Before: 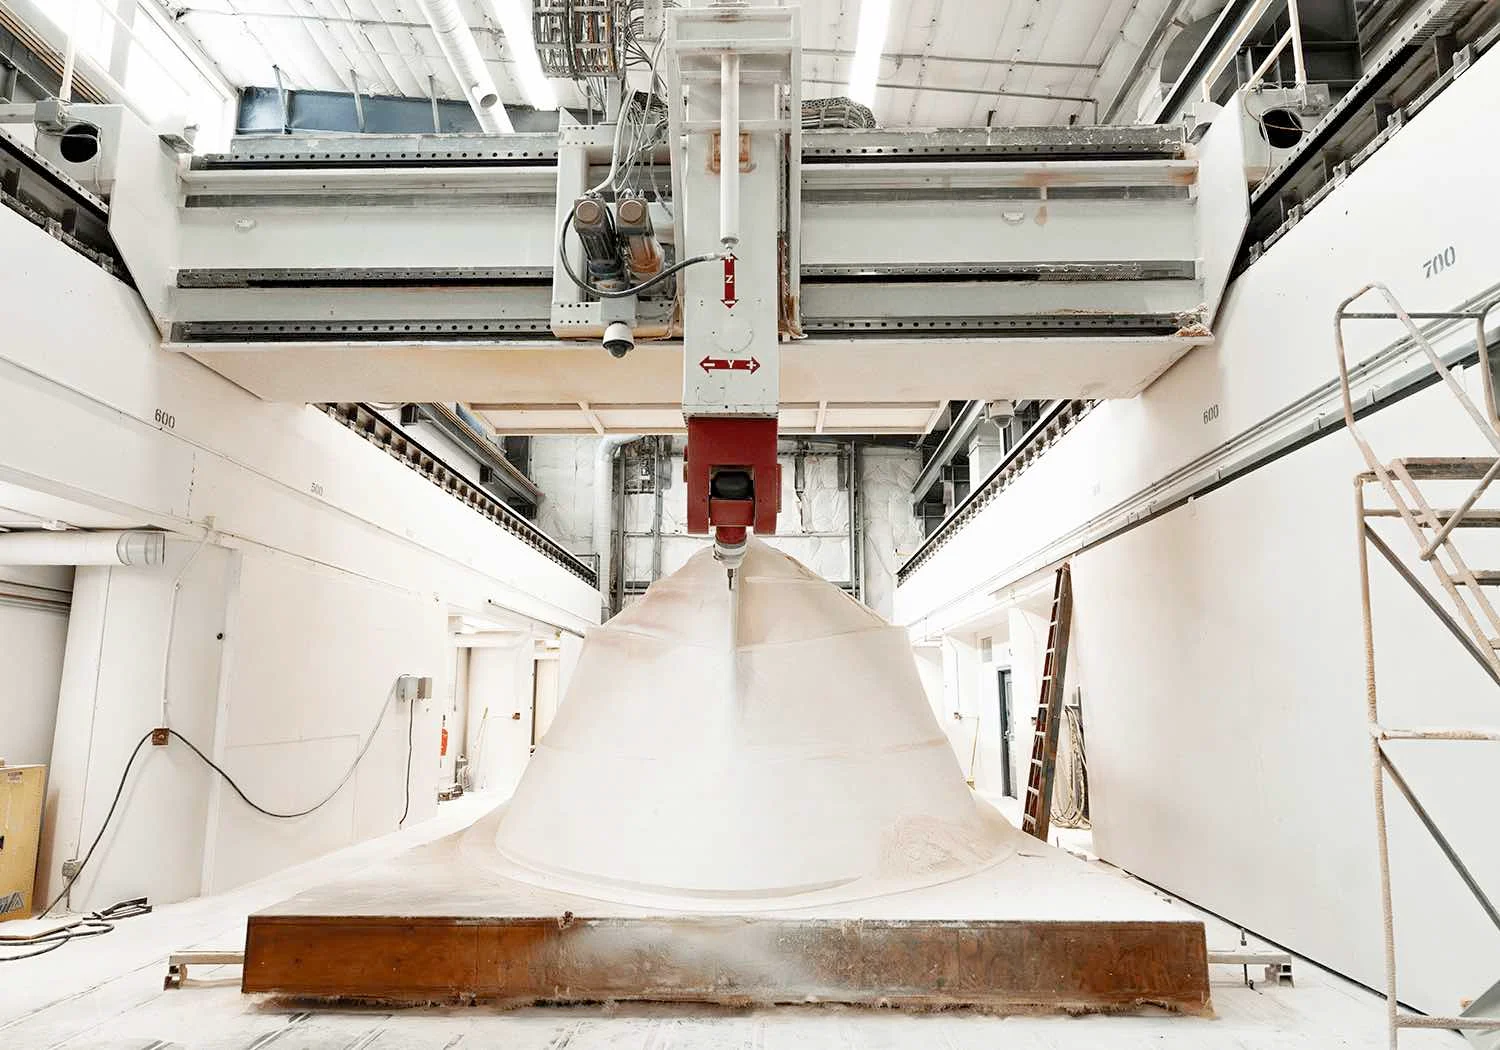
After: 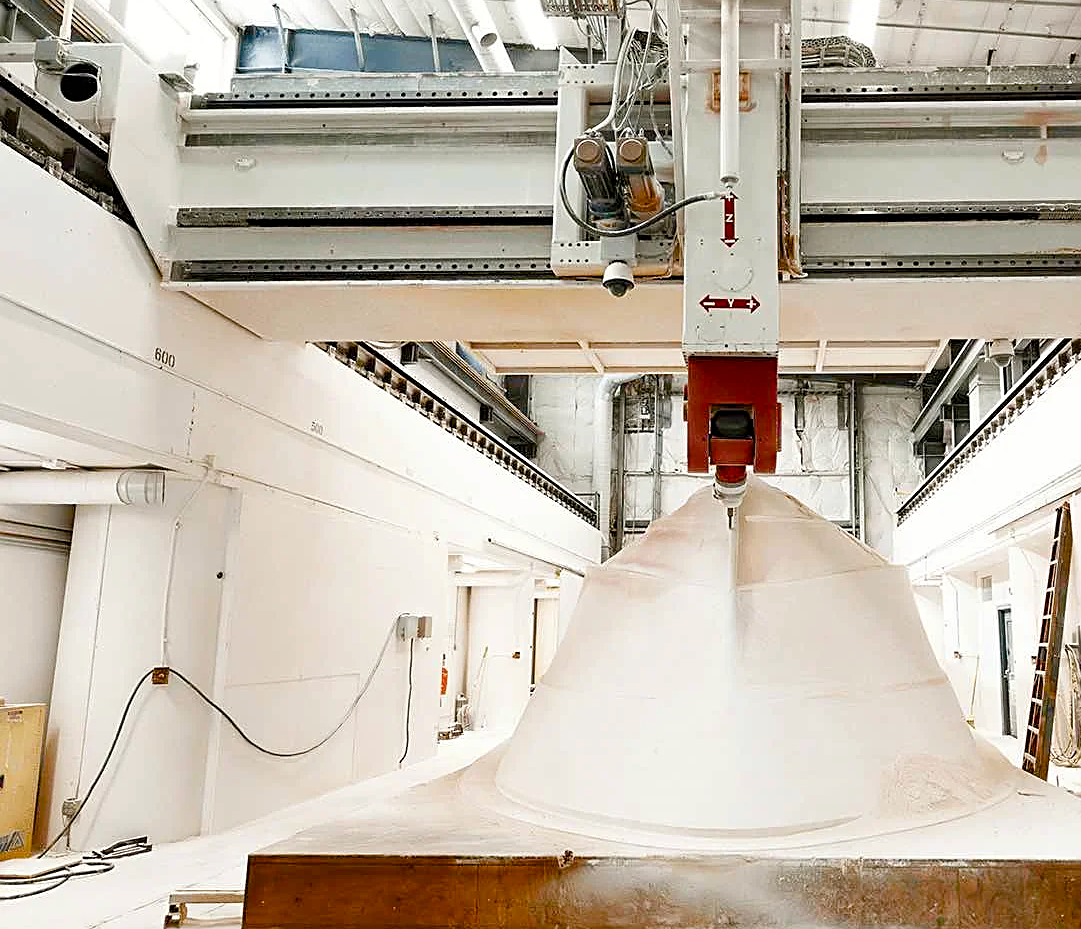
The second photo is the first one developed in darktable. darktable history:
sharpen: on, module defaults
color balance rgb: shadows lift › chroma 2.052%, shadows lift › hue 216.92°, power › luminance -3.794%, power › chroma 0.574%, power › hue 42.4°, linear chroma grading › global chroma 9.065%, perceptual saturation grading › global saturation 20%, perceptual saturation grading › highlights -50.277%, perceptual saturation grading › shadows 30.113%, global vibrance 41.098%
crop: top 5.814%, right 27.909%, bottom 5.674%
